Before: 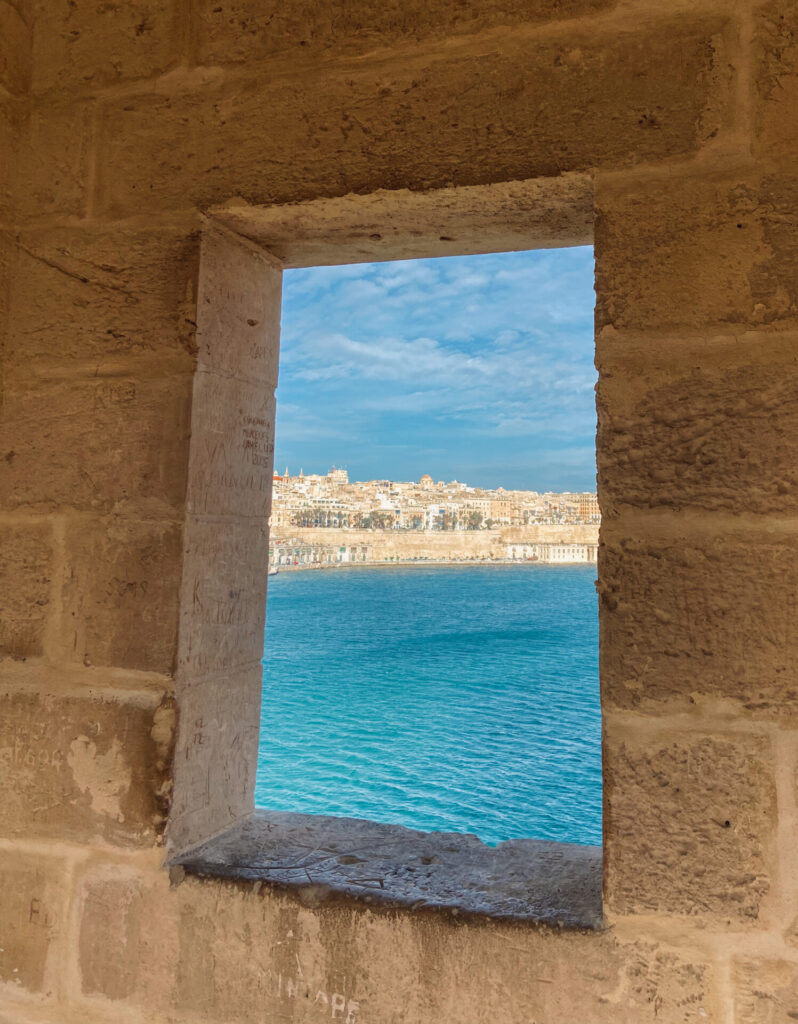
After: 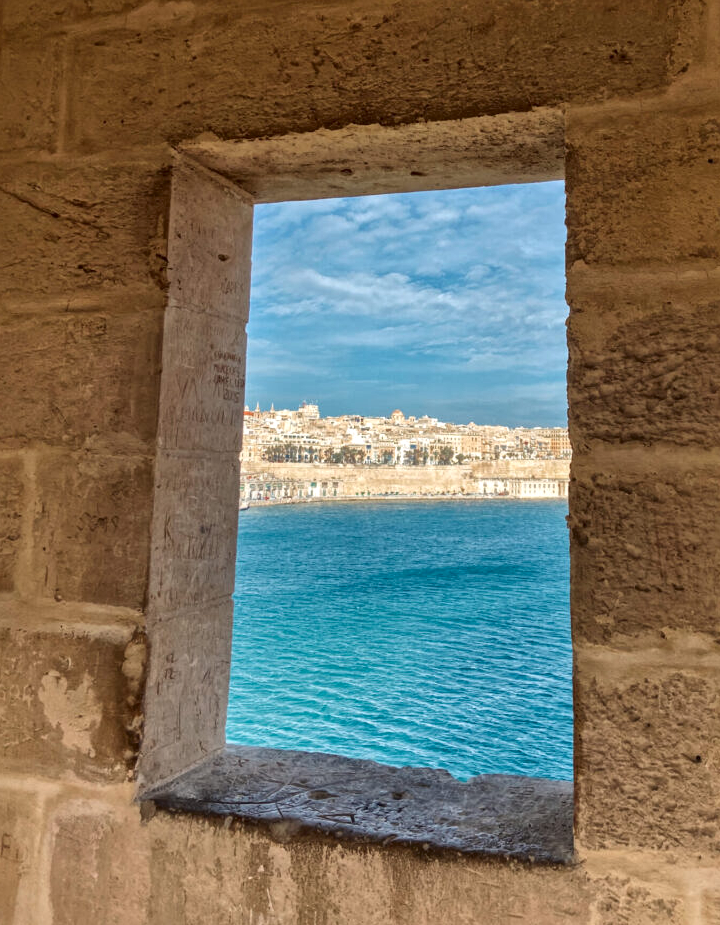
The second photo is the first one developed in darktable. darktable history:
crop: left 3.715%, top 6.367%, right 6.025%, bottom 3.276%
local contrast: mode bilateral grid, contrast 20, coarseness 18, detail 163%, midtone range 0.2
